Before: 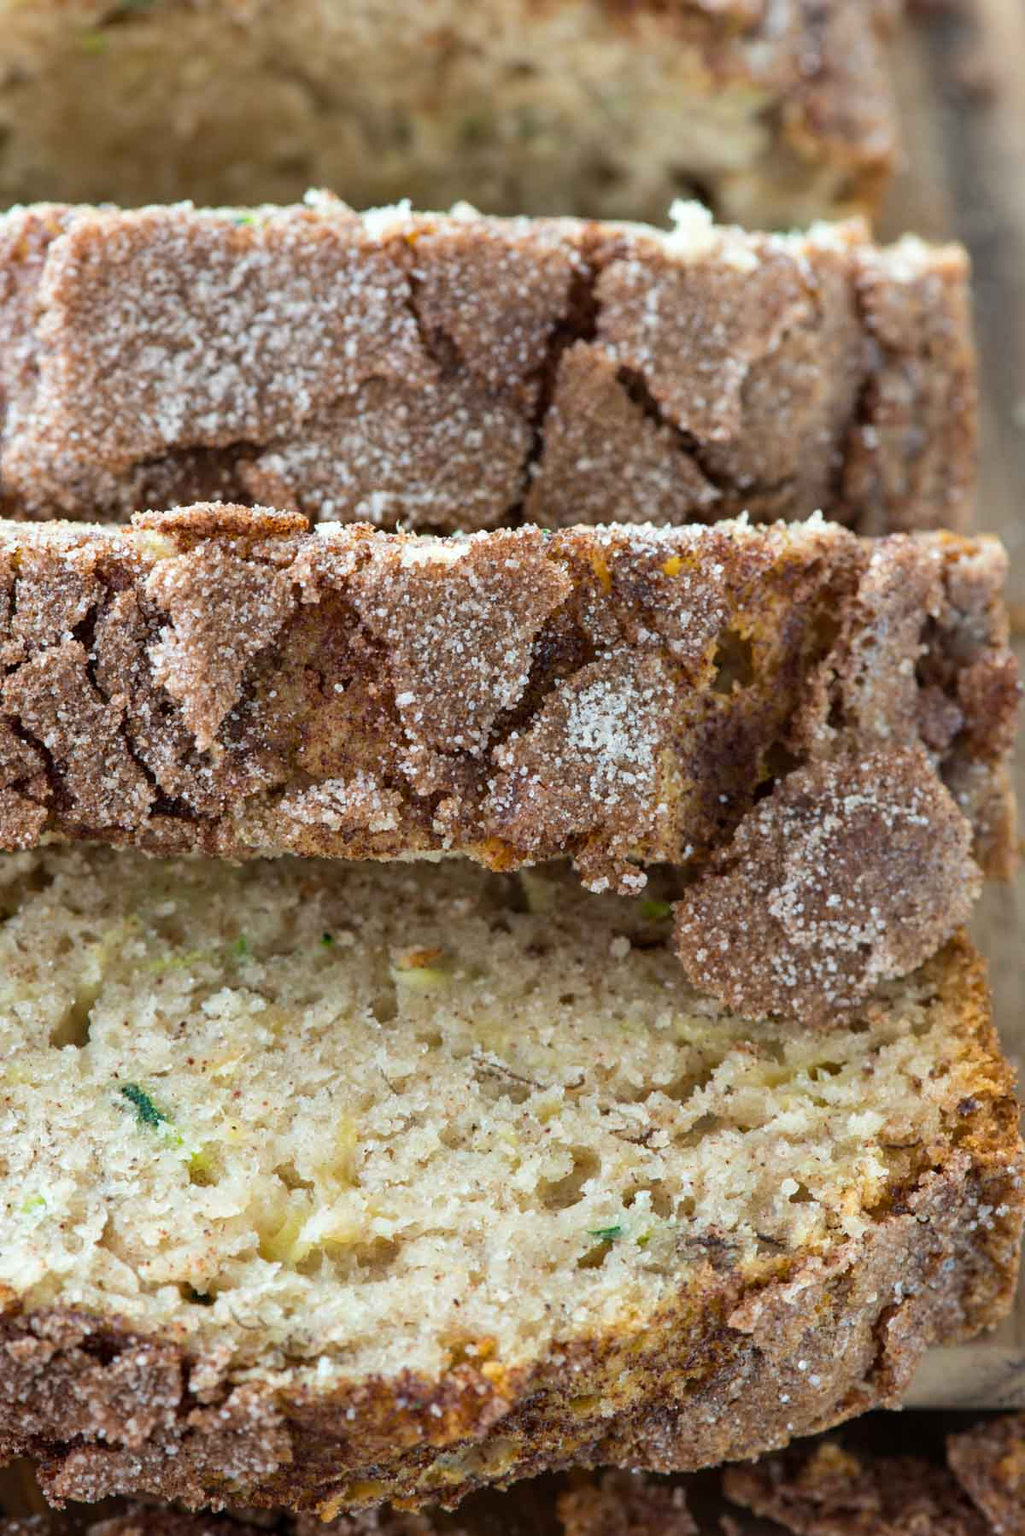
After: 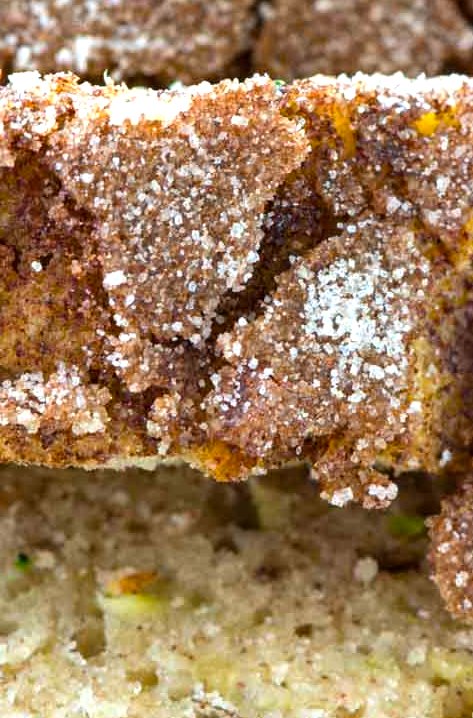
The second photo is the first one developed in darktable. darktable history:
crop: left 30.04%, top 29.987%, right 30.116%, bottom 30.054%
color balance rgb: linear chroma grading › shadows -7.706%, linear chroma grading › global chroma 9.909%, perceptual saturation grading › global saturation 1.824%, perceptual saturation grading › highlights -1.393%, perceptual saturation grading › mid-tones 3.969%, perceptual saturation grading › shadows 9.06%, perceptual brilliance grading › global brilliance 17.205%, global vibrance 20%
